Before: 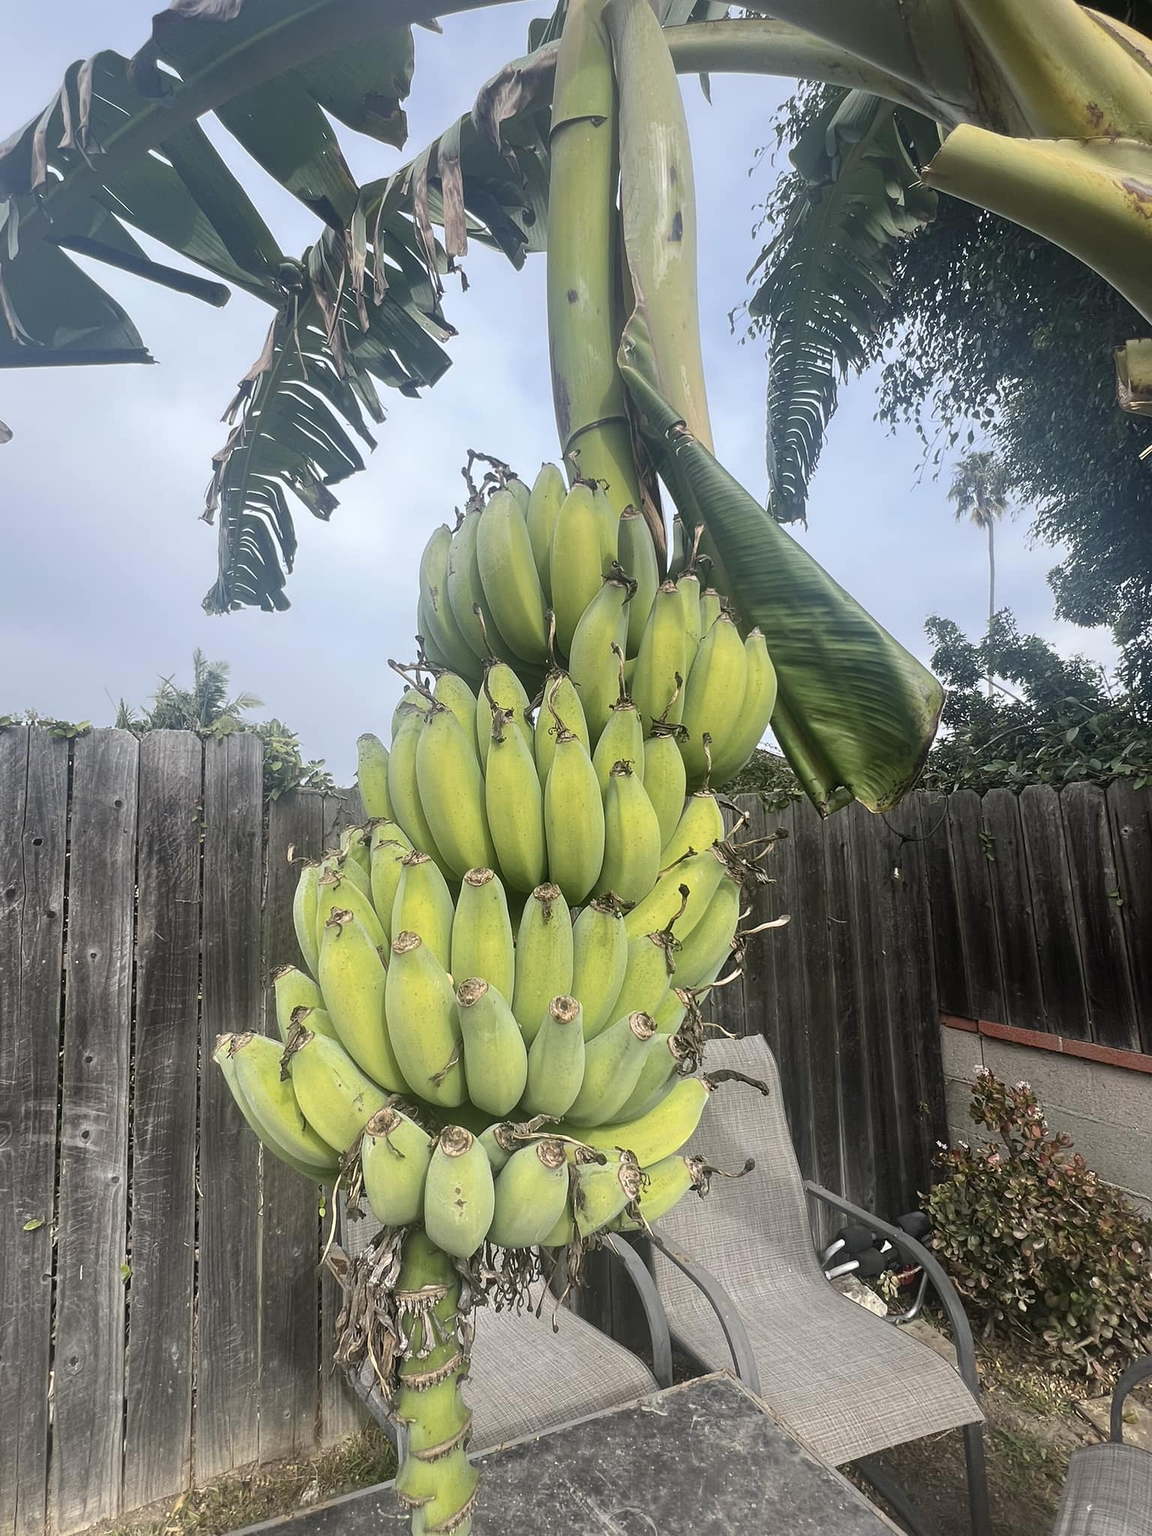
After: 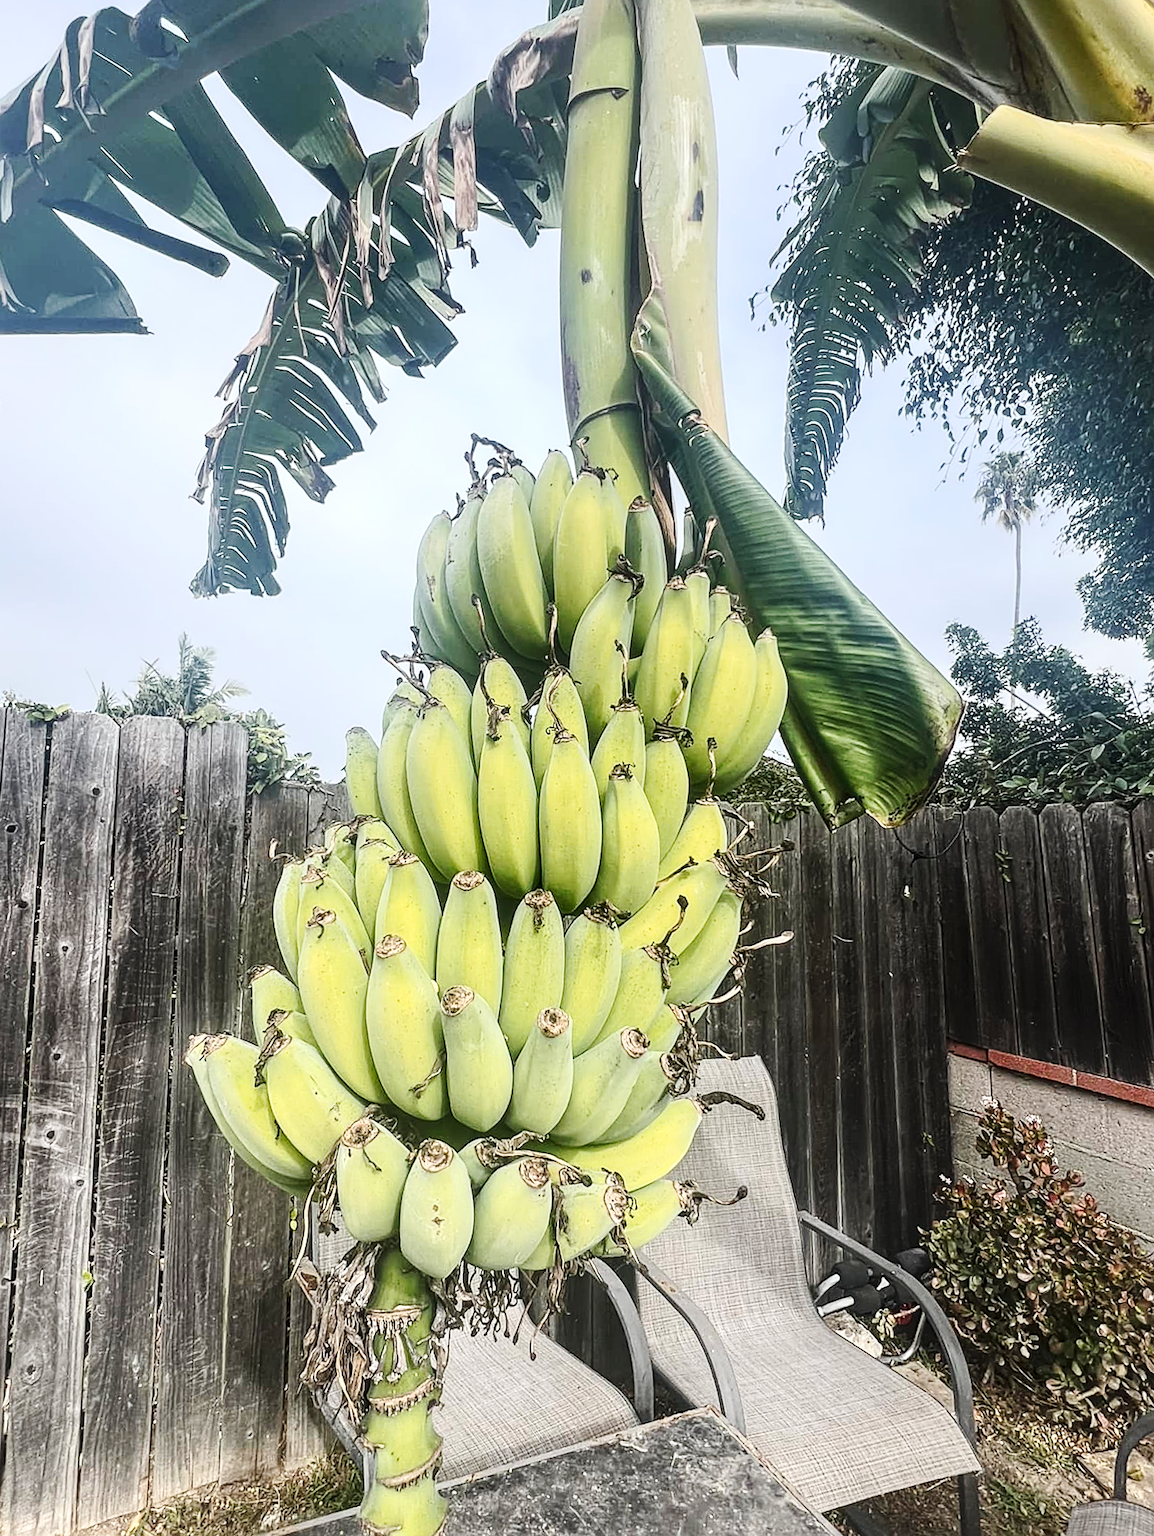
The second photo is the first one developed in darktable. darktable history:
white balance: emerald 1
crop and rotate: angle -1.69°
contrast brightness saturation: contrast 0.24, brightness 0.09
local contrast: on, module defaults
rotate and perspective: rotation 0.192°, lens shift (horizontal) -0.015, crop left 0.005, crop right 0.996, crop top 0.006, crop bottom 0.99
tone curve: curves: ch0 [(0, 0) (0.003, 0.005) (0.011, 0.013) (0.025, 0.027) (0.044, 0.044) (0.069, 0.06) (0.1, 0.081) (0.136, 0.114) (0.177, 0.16) (0.224, 0.211) (0.277, 0.277) (0.335, 0.354) (0.399, 0.435) (0.468, 0.538) (0.543, 0.626) (0.623, 0.708) (0.709, 0.789) (0.801, 0.867) (0.898, 0.935) (1, 1)], preserve colors none
sharpen: on, module defaults
